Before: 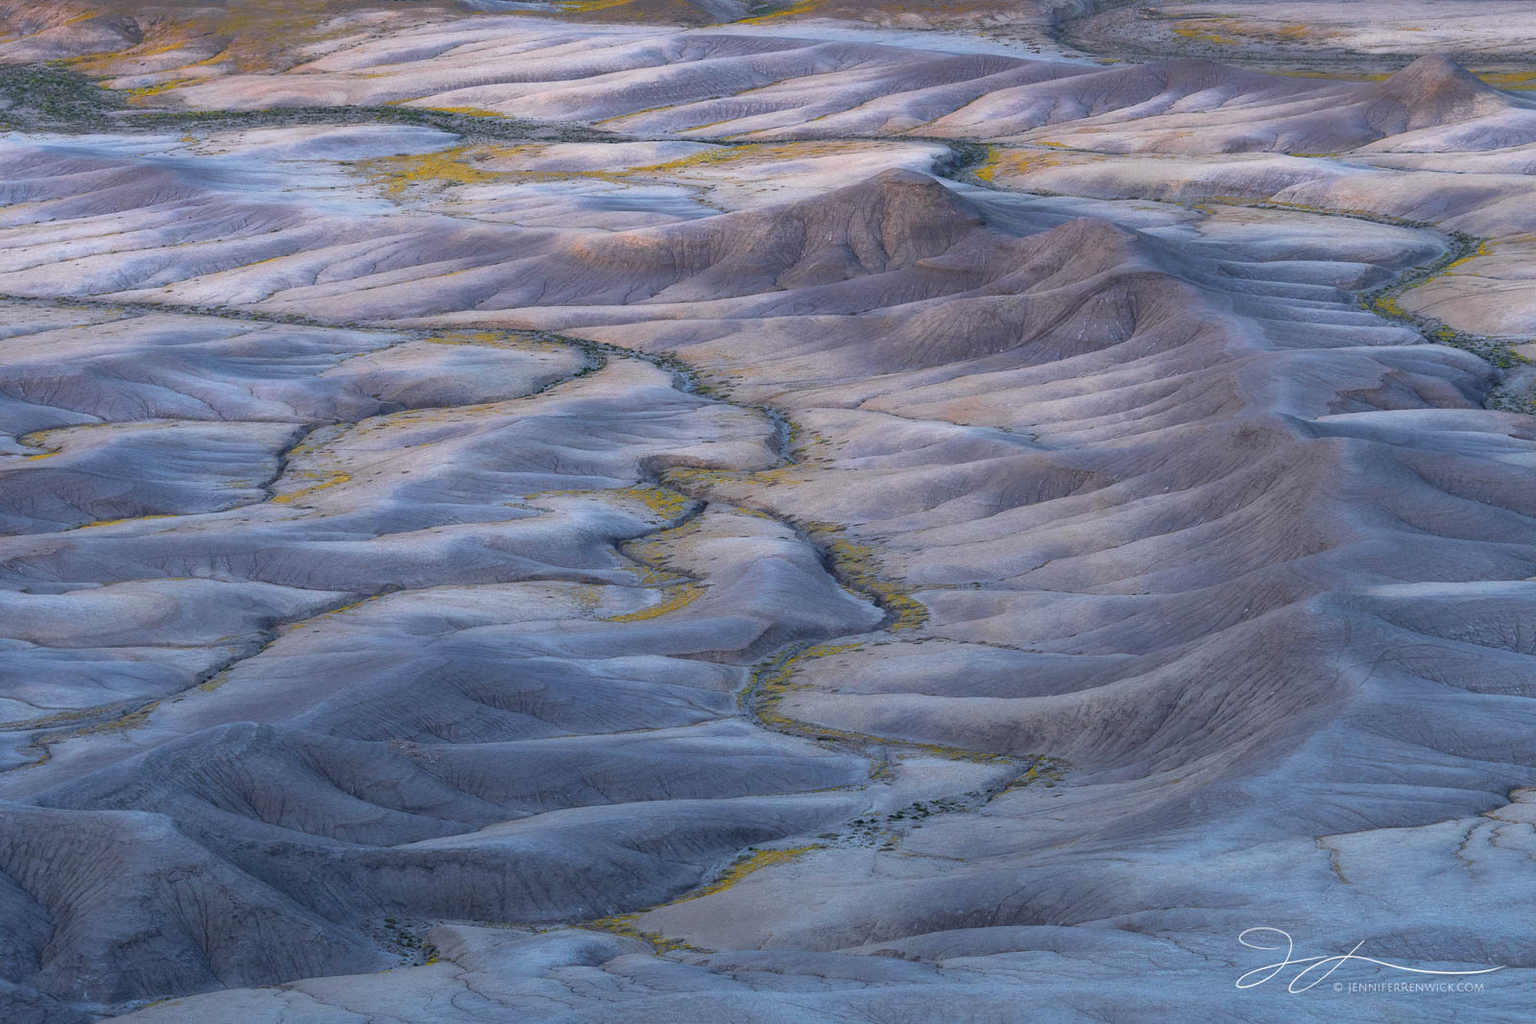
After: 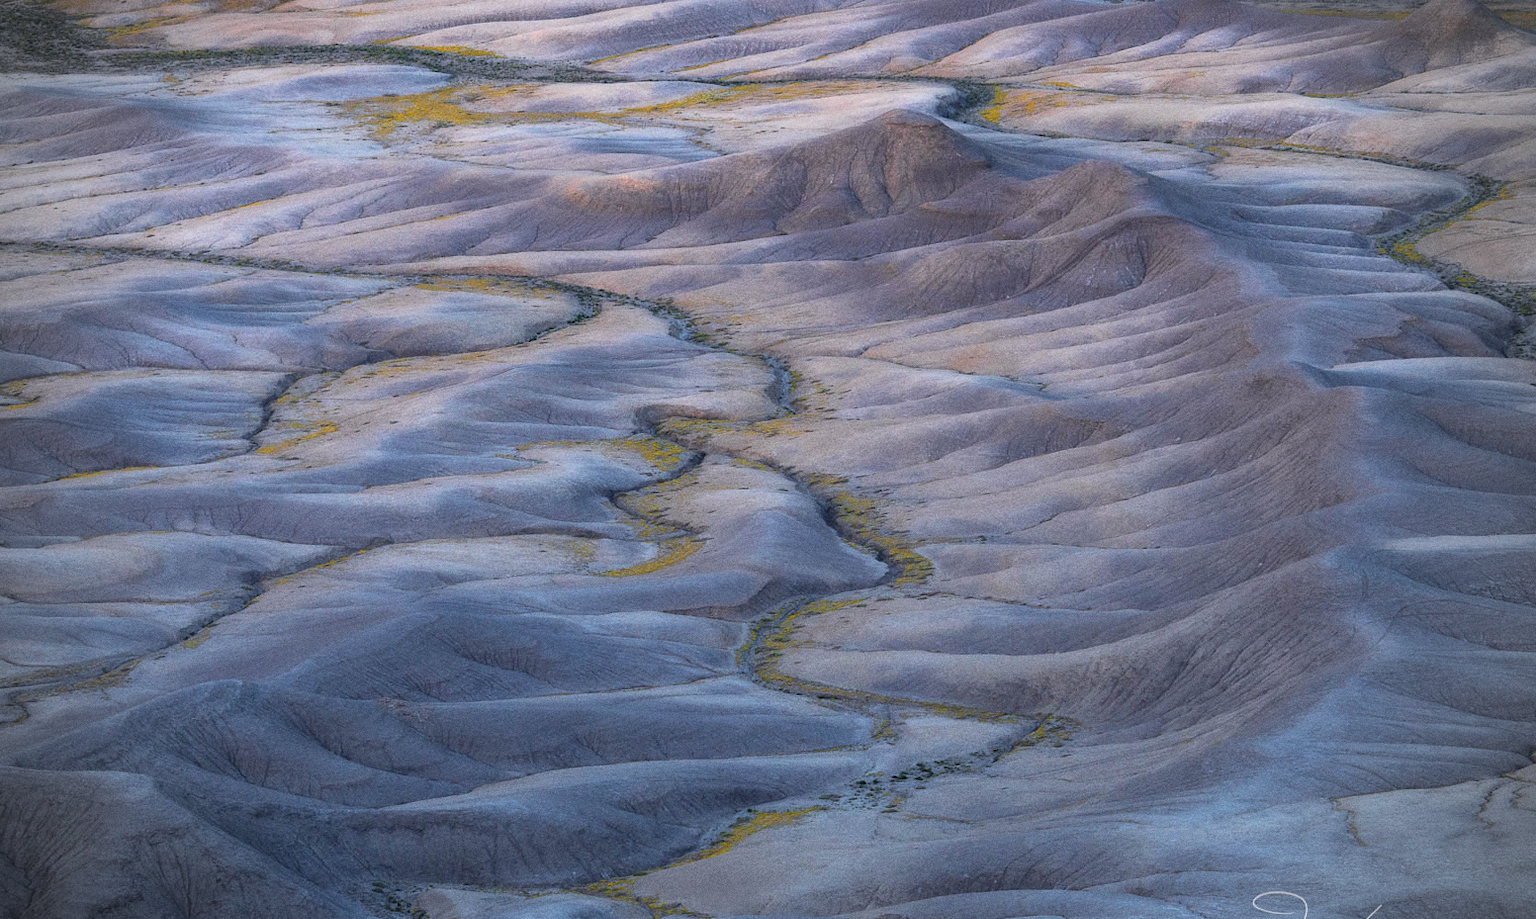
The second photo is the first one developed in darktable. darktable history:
grain: coarseness 0.09 ISO
vignetting: fall-off radius 31.48%, brightness -0.472
crop: left 1.507%, top 6.147%, right 1.379%, bottom 6.637%
